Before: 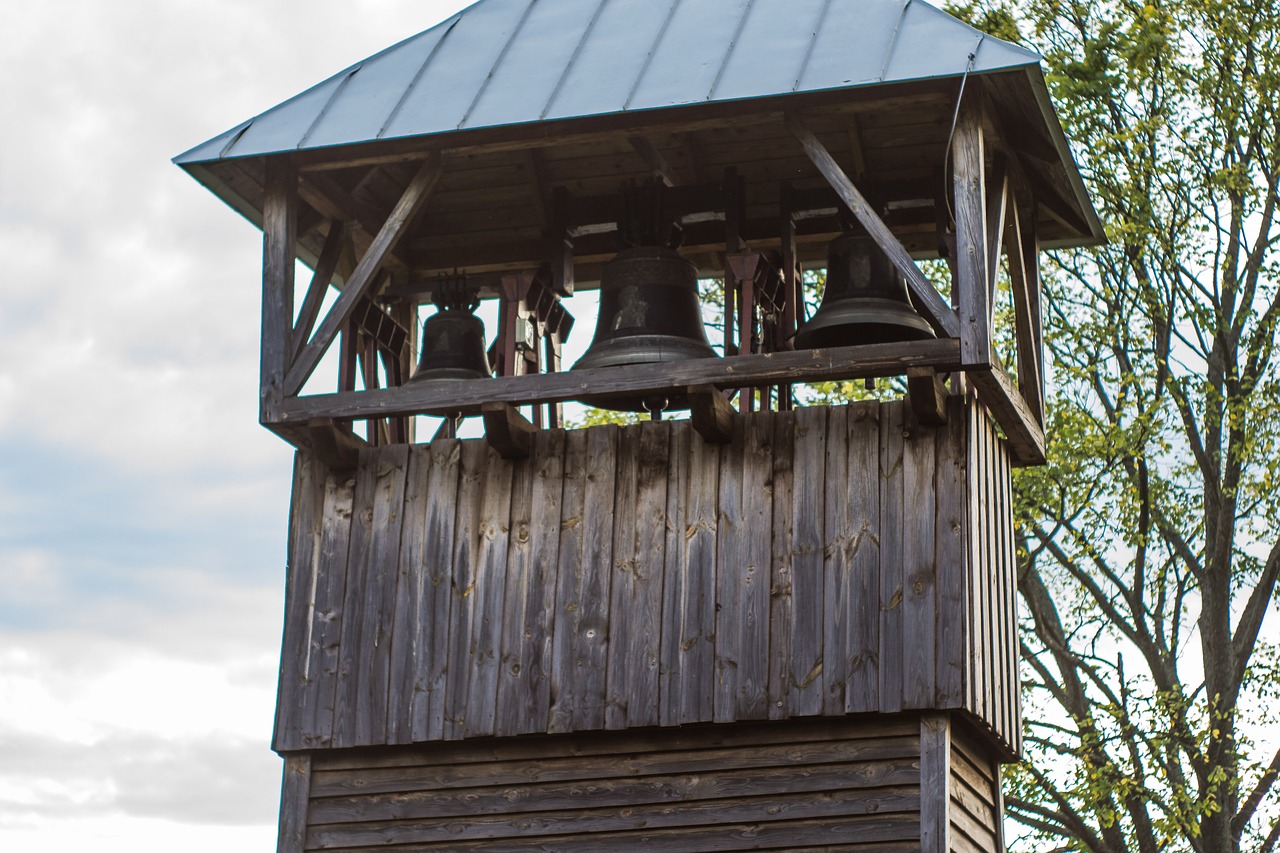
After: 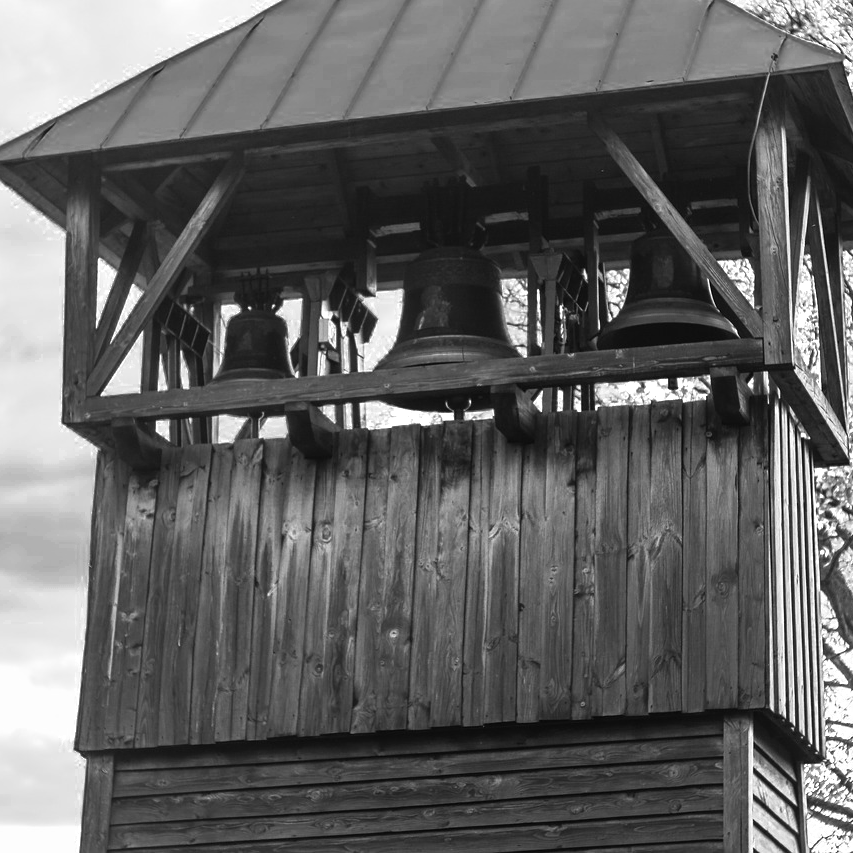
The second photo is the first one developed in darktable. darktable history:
color zones: curves: ch0 [(0, 0.554) (0.146, 0.662) (0.293, 0.86) (0.503, 0.774) (0.637, 0.106) (0.74, 0.072) (0.866, 0.488) (0.998, 0.569)]; ch1 [(0, 0) (0.143, 0) (0.286, 0) (0.429, 0) (0.571, 0) (0.714, 0) (0.857, 0)]
crop: left 15.419%, right 17.914%
